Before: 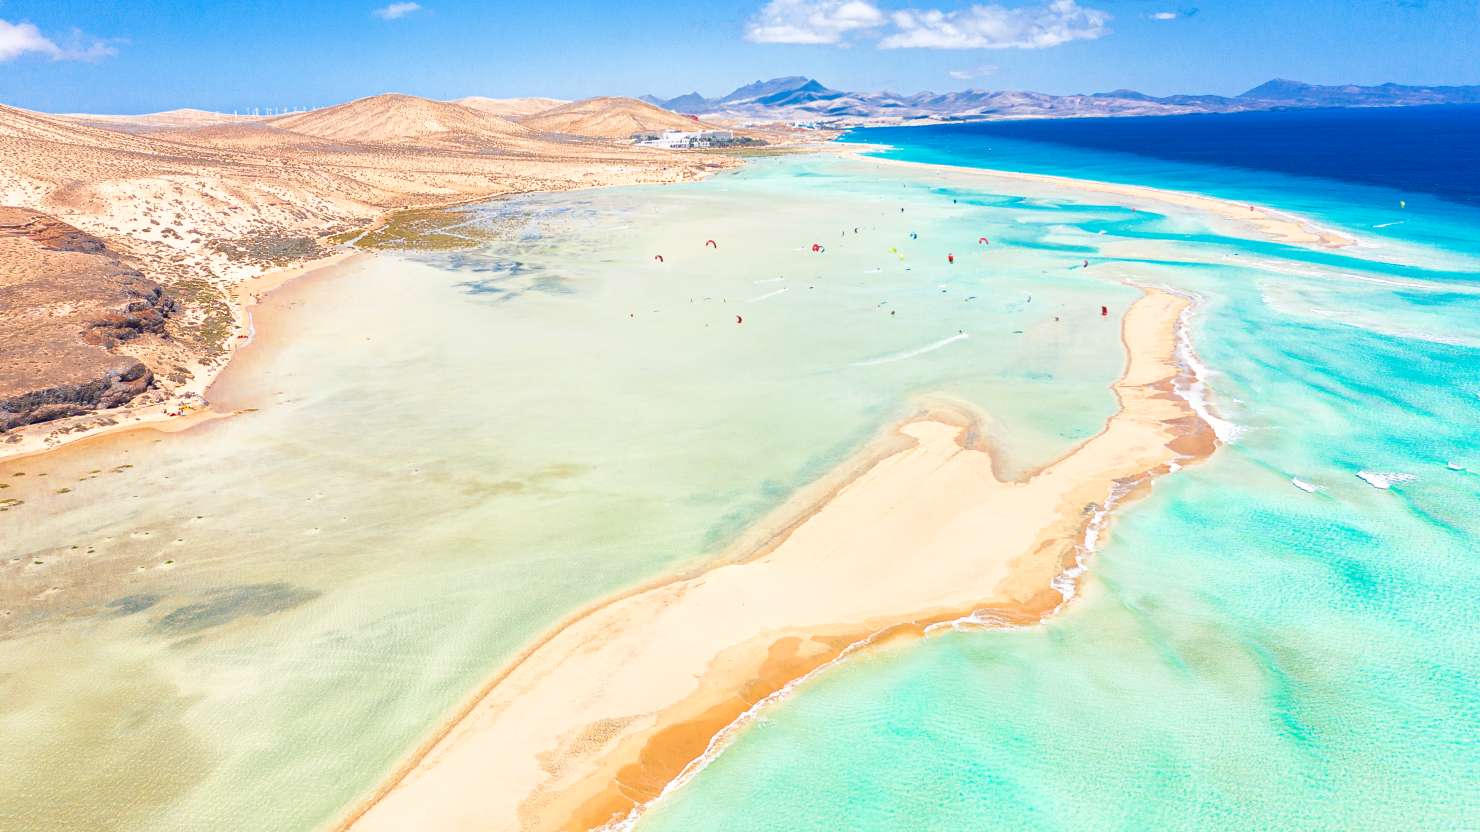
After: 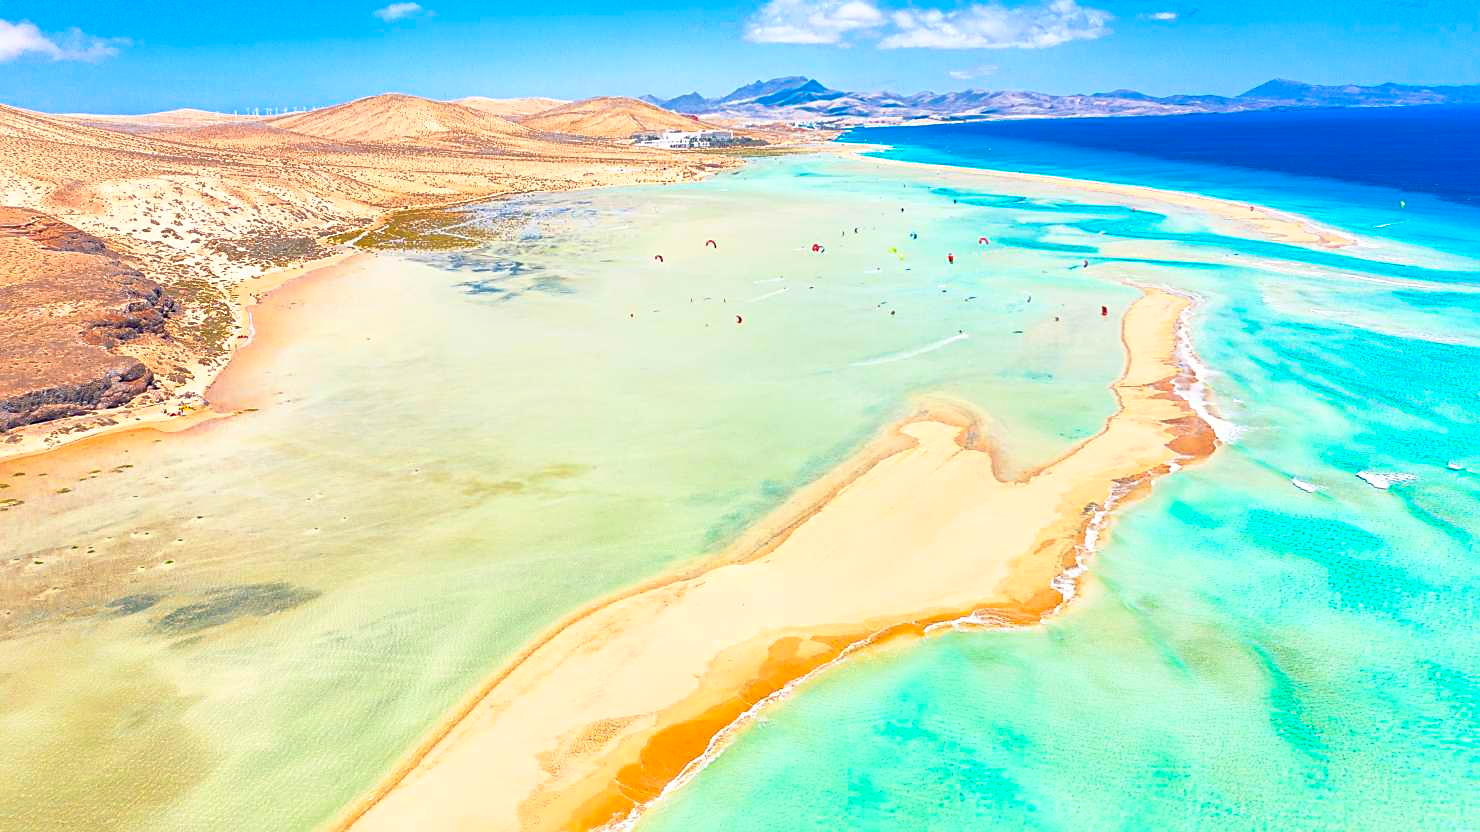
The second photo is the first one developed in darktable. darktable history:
sharpen: on, module defaults
contrast brightness saturation: contrast 0.2, brightness 0.16, saturation 0.22
shadows and highlights: on, module defaults
